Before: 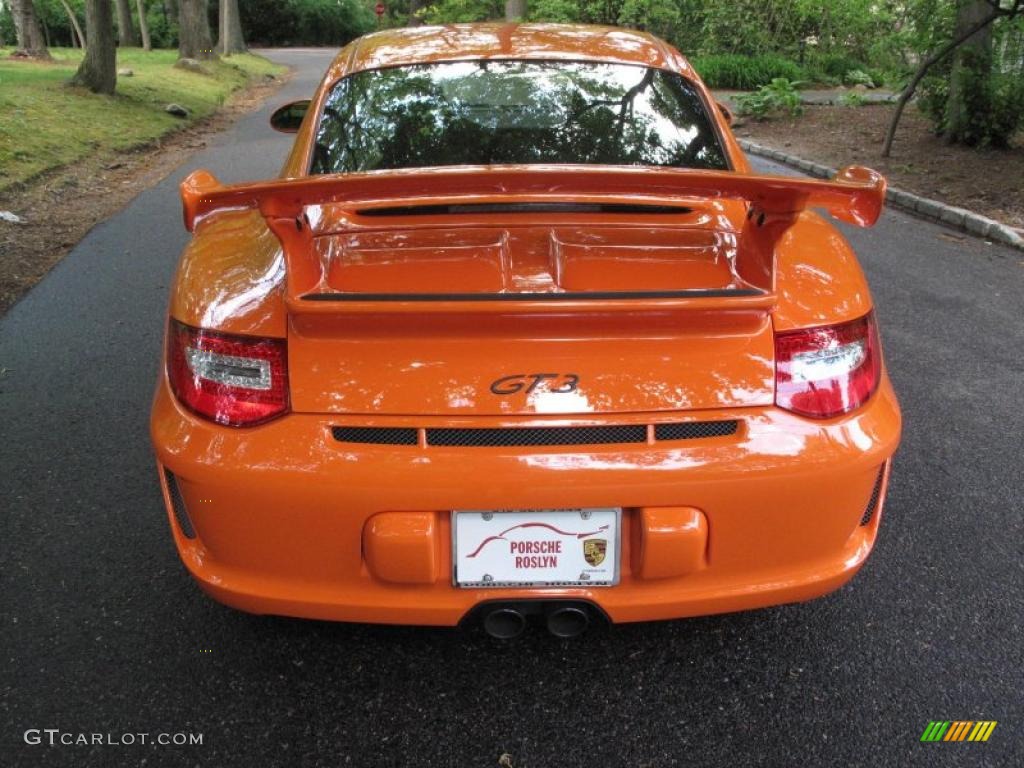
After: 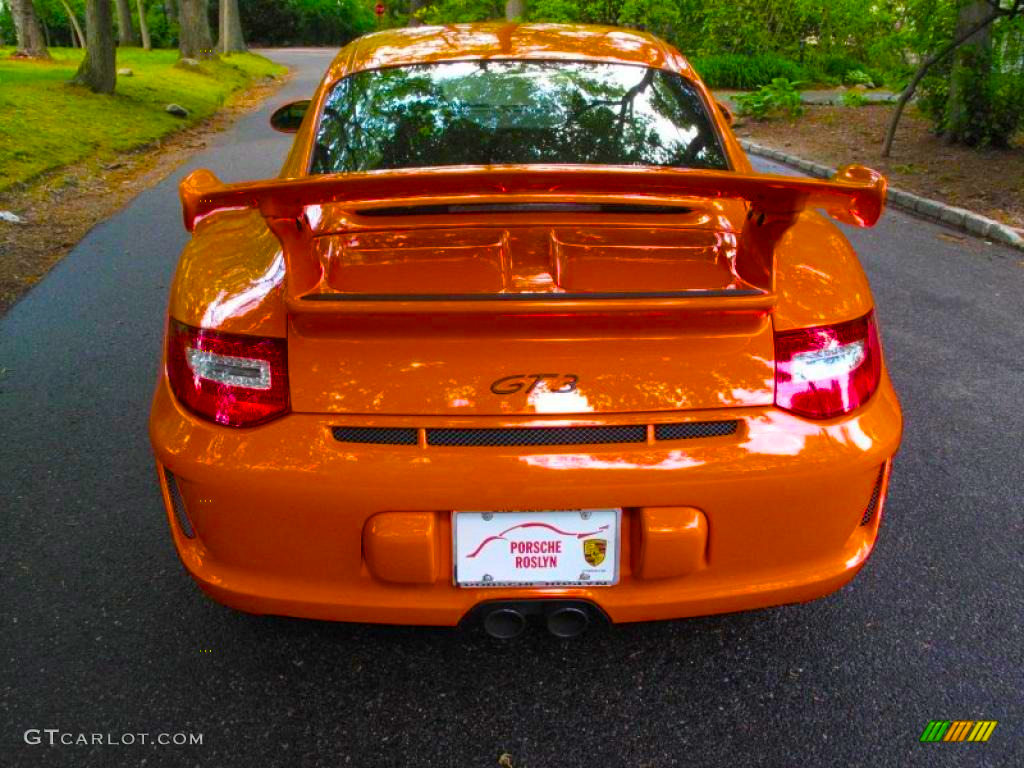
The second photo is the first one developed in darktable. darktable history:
color balance rgb: linear chroma grading › global chroma 0.346%, perceptual saturation grading › global saturation 65.07%, perceptual saturation grading › highlights 59.366%, perceptual saturation grading › mid-tones 49.883%, perceptual saturation grading › shadows 49.744%, global vibrance 9.645%
